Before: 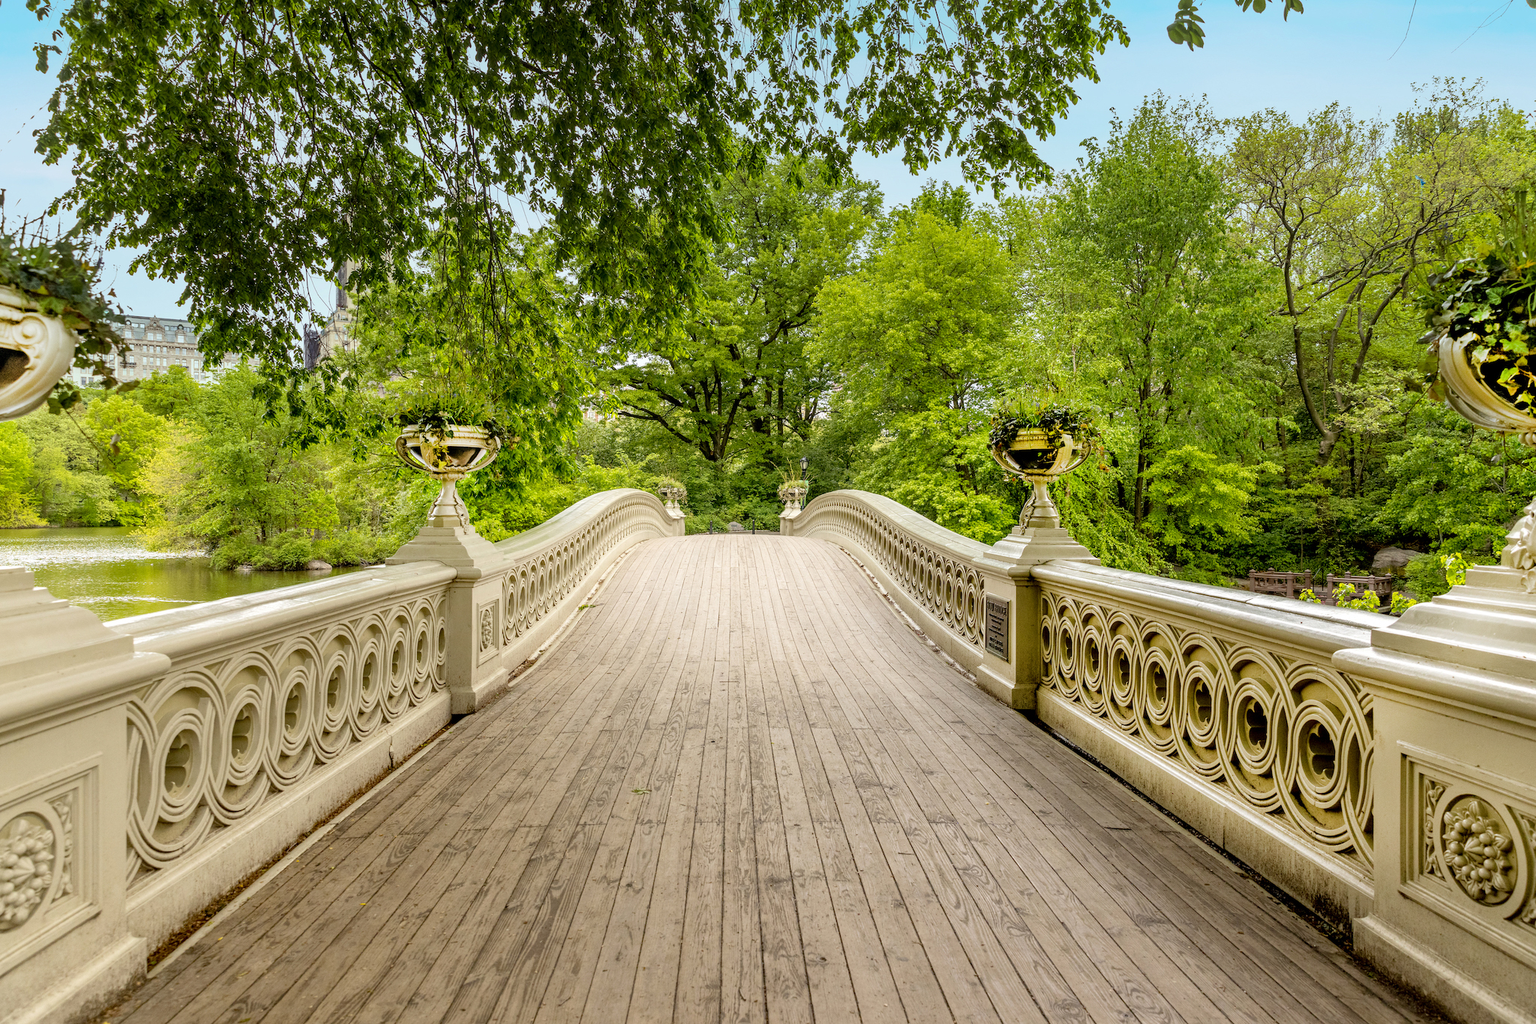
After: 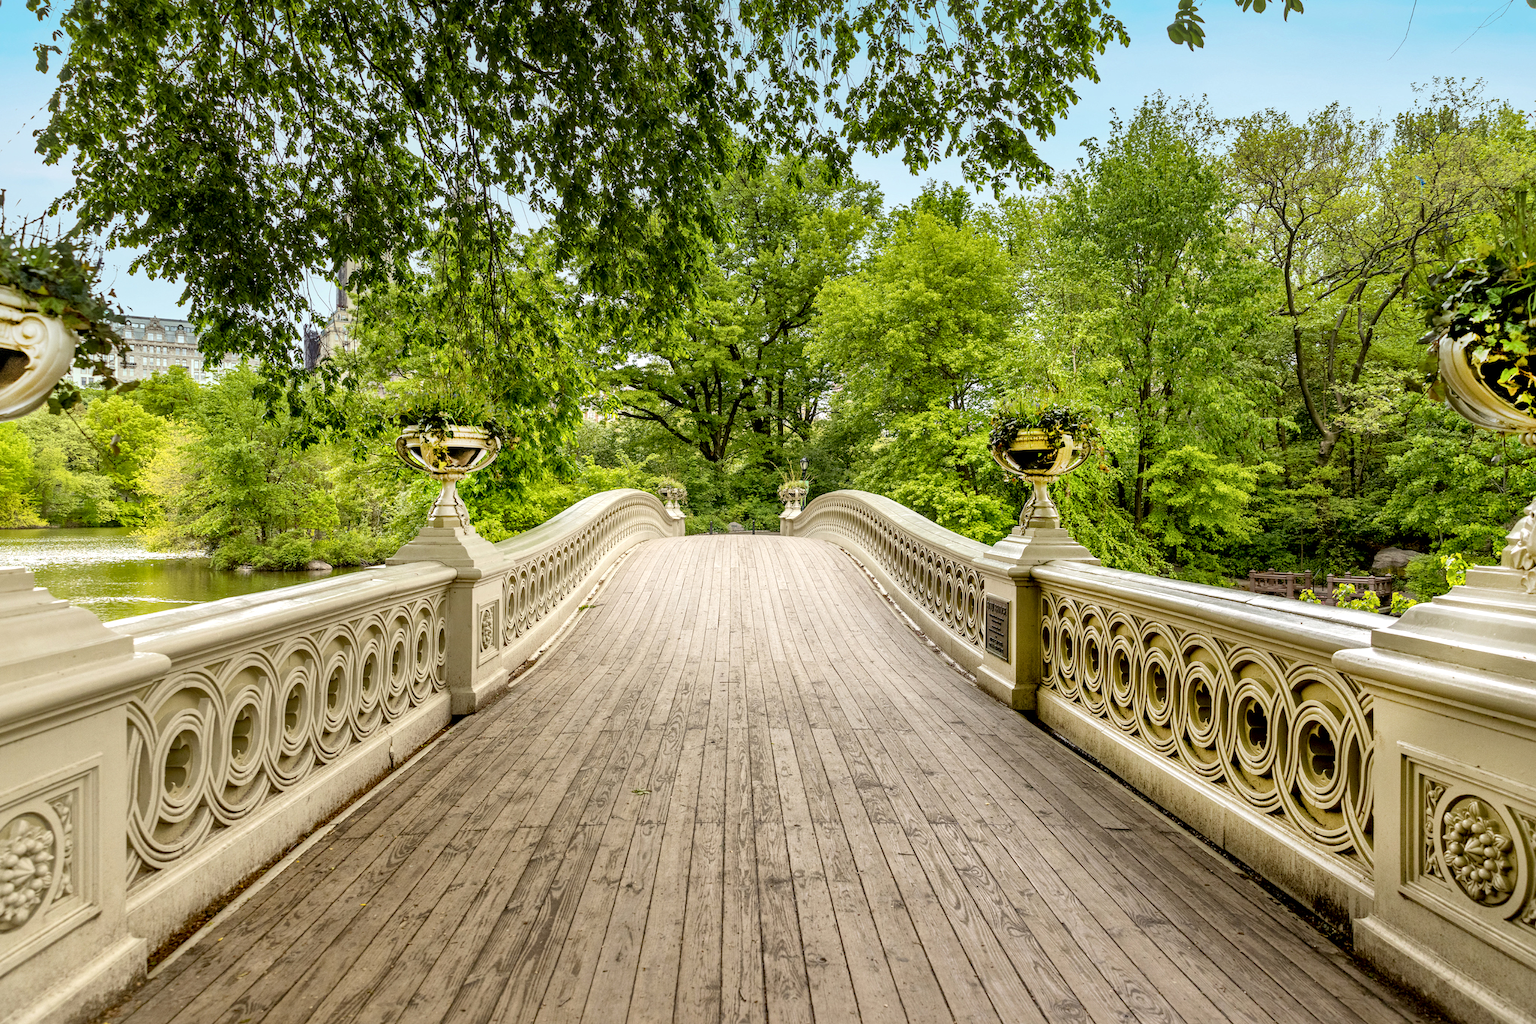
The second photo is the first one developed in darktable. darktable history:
local contrast: mode bilateral grid, contrast 20, coarseness 50, detail 149%, midtone range 0.2
